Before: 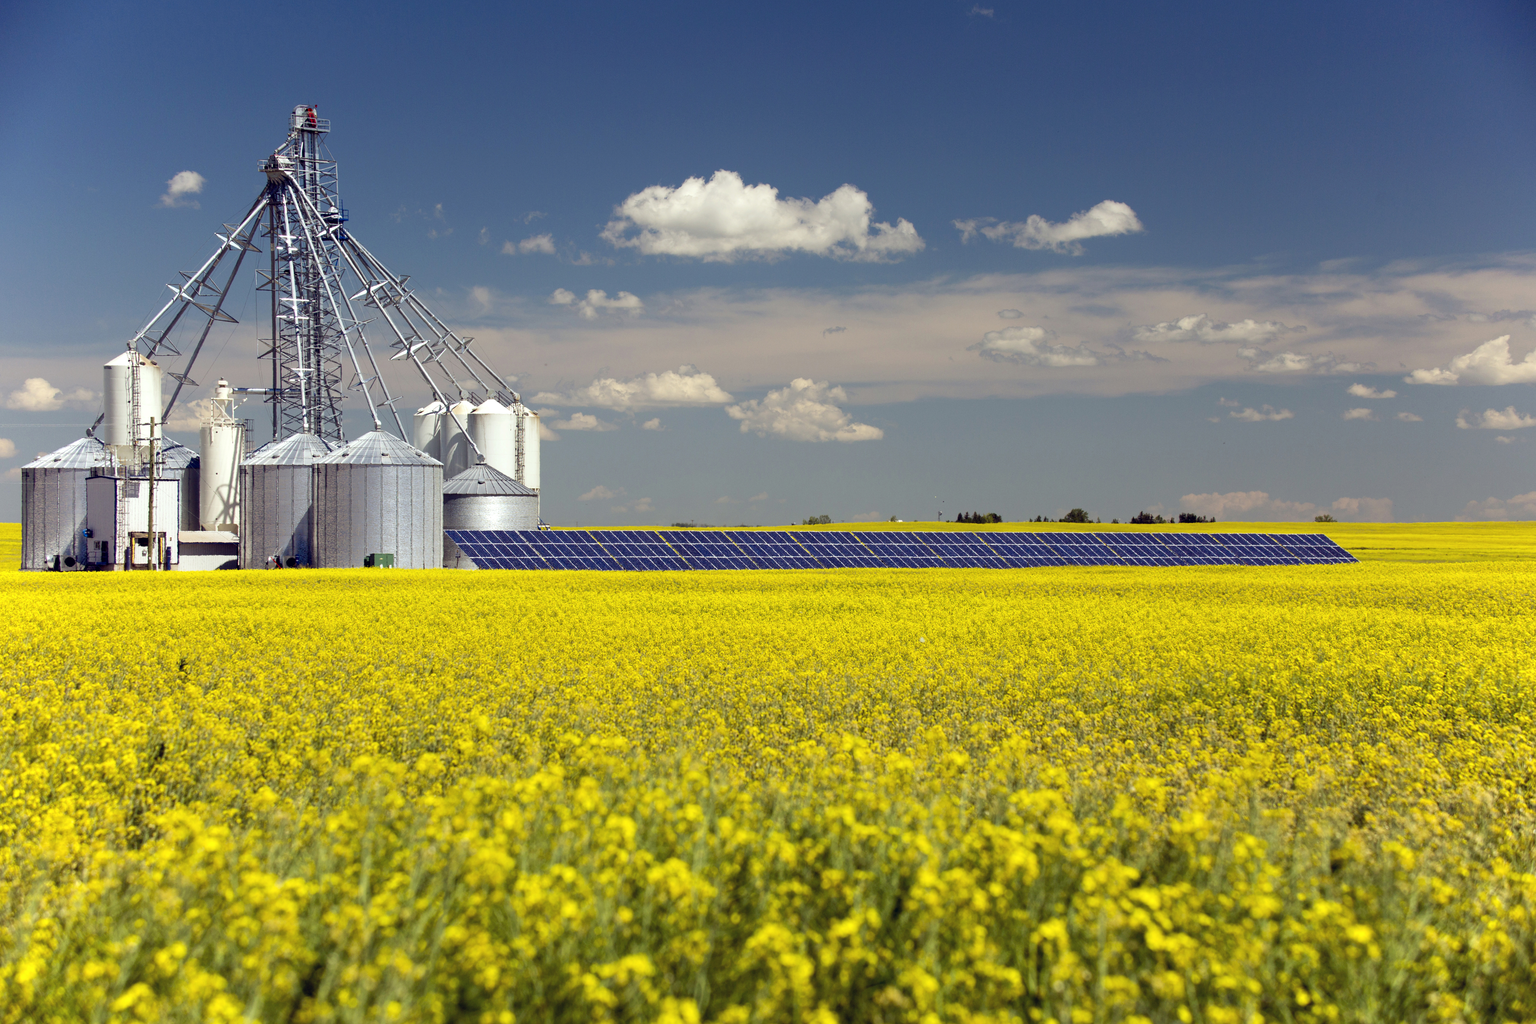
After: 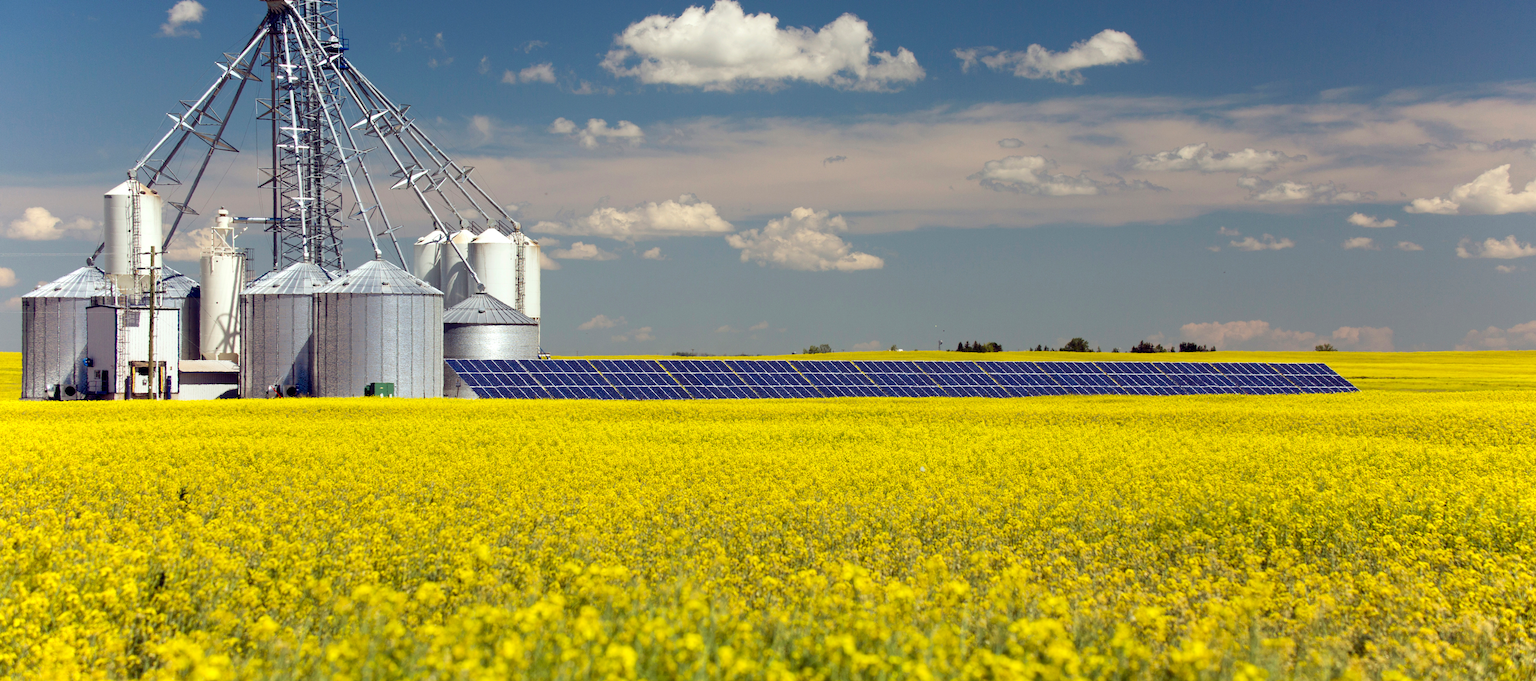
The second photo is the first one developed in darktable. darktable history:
crop: top 16.727%, bottom 16.727%
color balance: mode lift, gamma, gain (sRGB)
